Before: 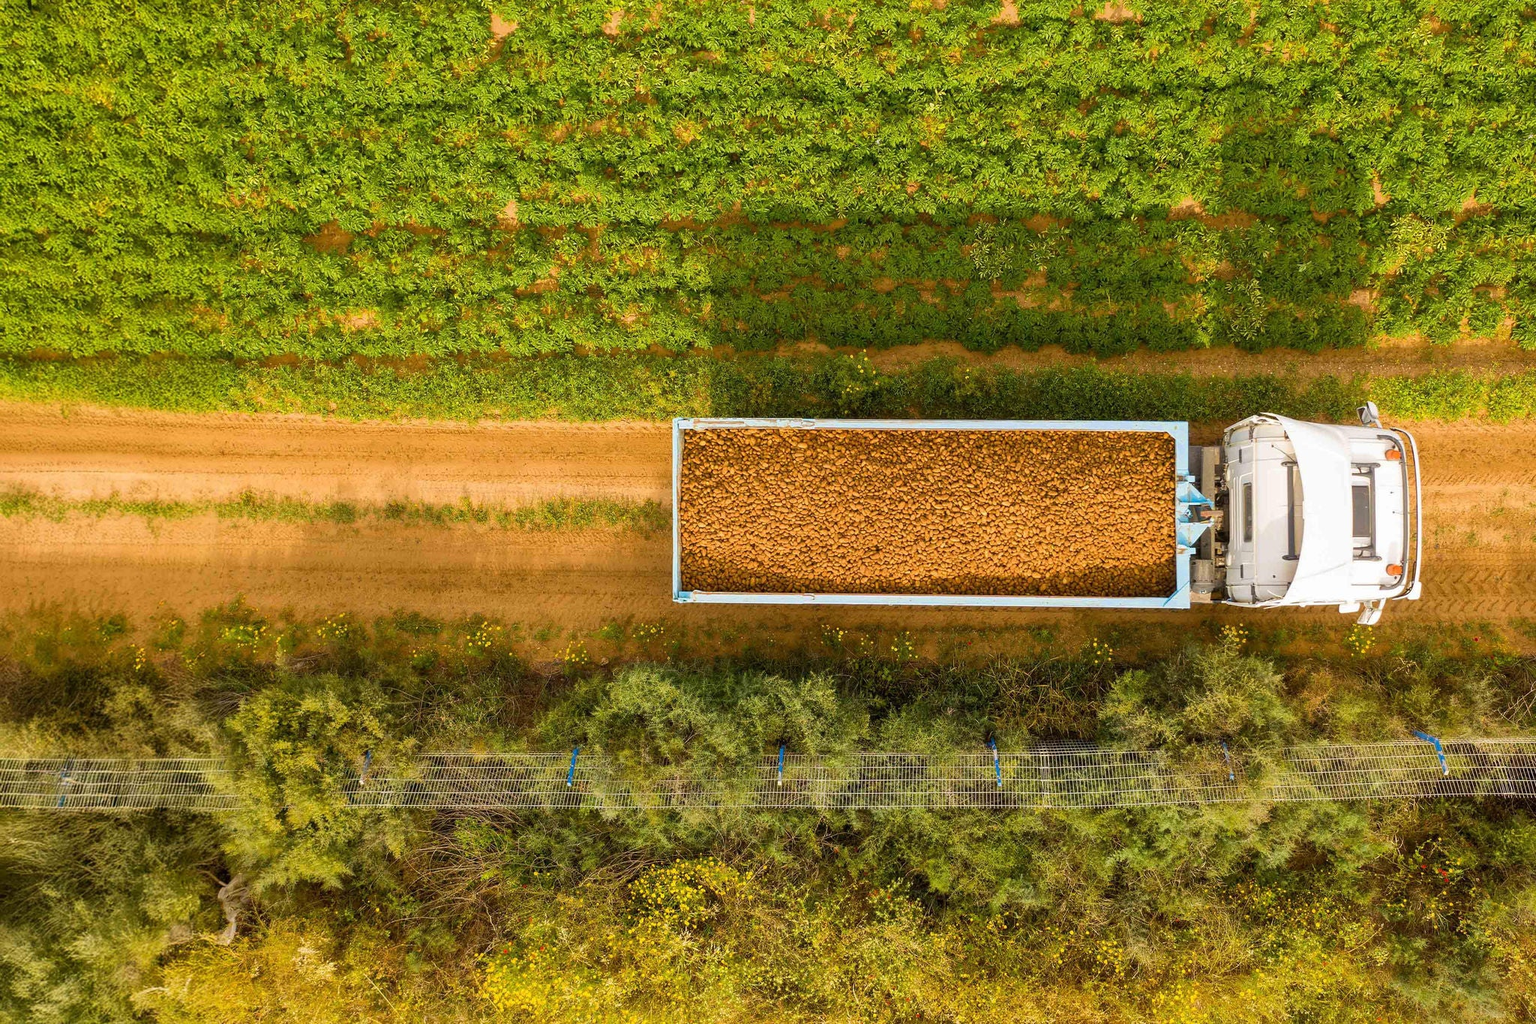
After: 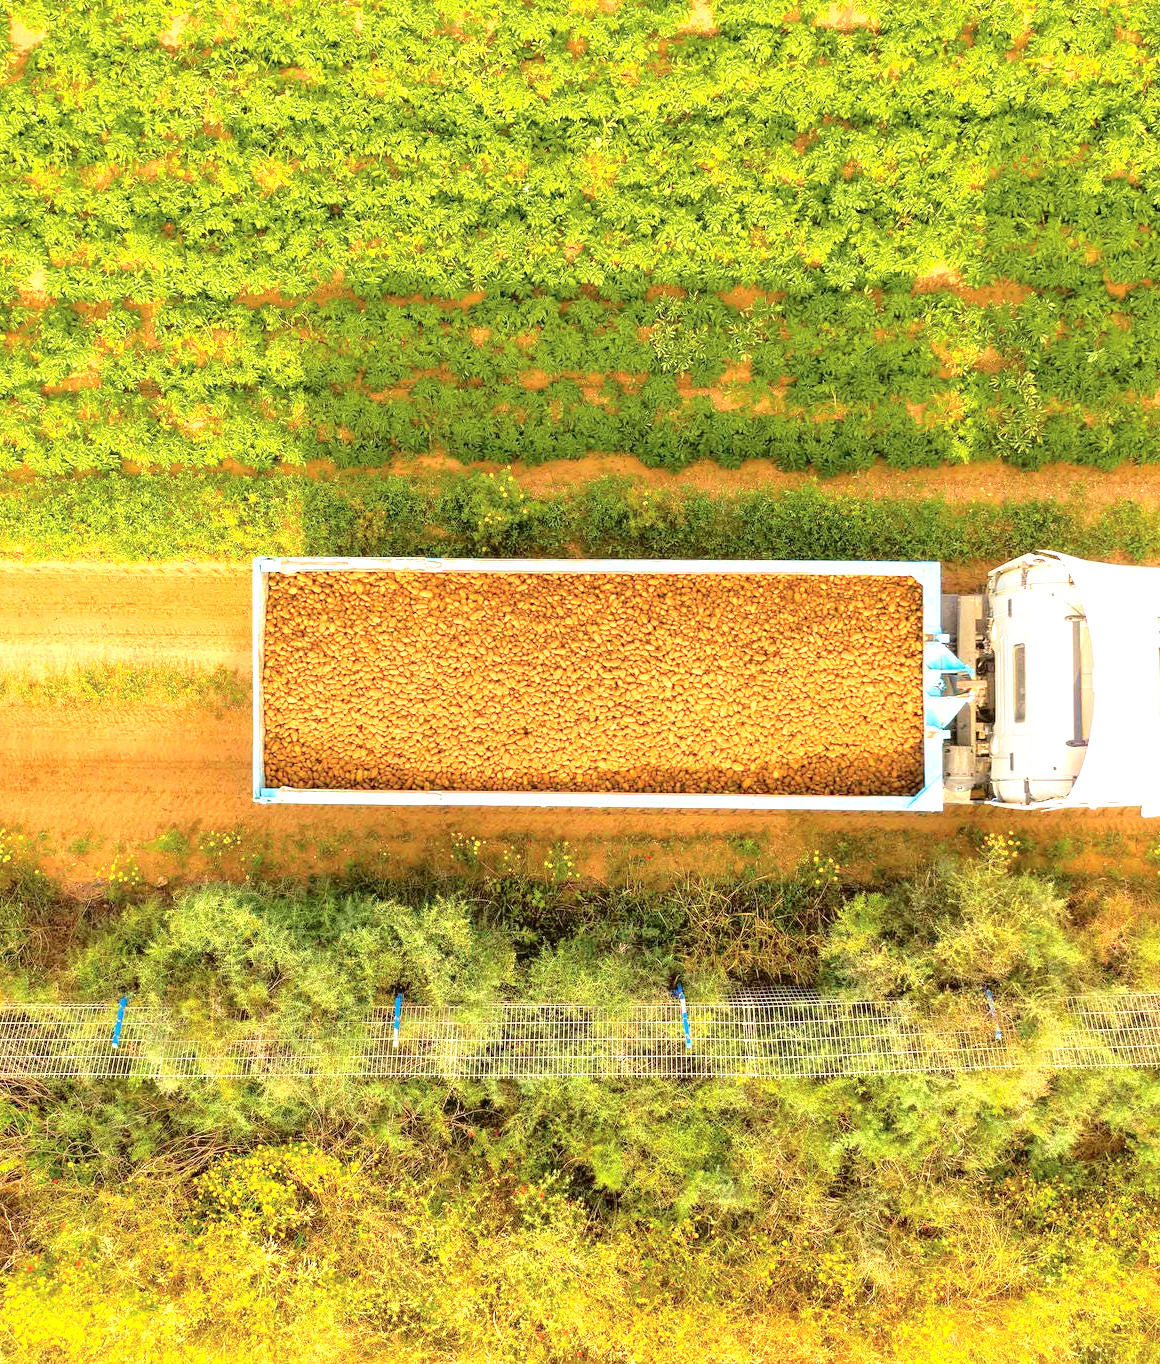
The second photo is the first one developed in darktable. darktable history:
crop: left 31.458%, top 0%, right 11.876%
tone curve: curves: ch0 [(0, 0.01) (0.052, 0.045) (0.136, 0.133) (0.275, 0.35) (0.43, 0.54) (0.676, 0.751) (0.89, 0.919) (1, 1)]; ch1 [(0, 0) (0.094, 0.081) (0.285, 0.299) (0.385, 0.403) (0.447, 0.429) (0.495, 0.496) (0.544, 0.552) (0.589, 0.612) (0.722, 0.728) (1, 1)]; ch2 [(0, 0) (0.257, 0.217) (0.43, 0.421) (0.498, 0.507) (0.531, 0.544) (0.56, 0.579) (0.625, 0.642) (1, 1)], color space Lab, independent channels, preserve colors none
exposure: exposure 1.089 EV, compensate highlight preservation false
